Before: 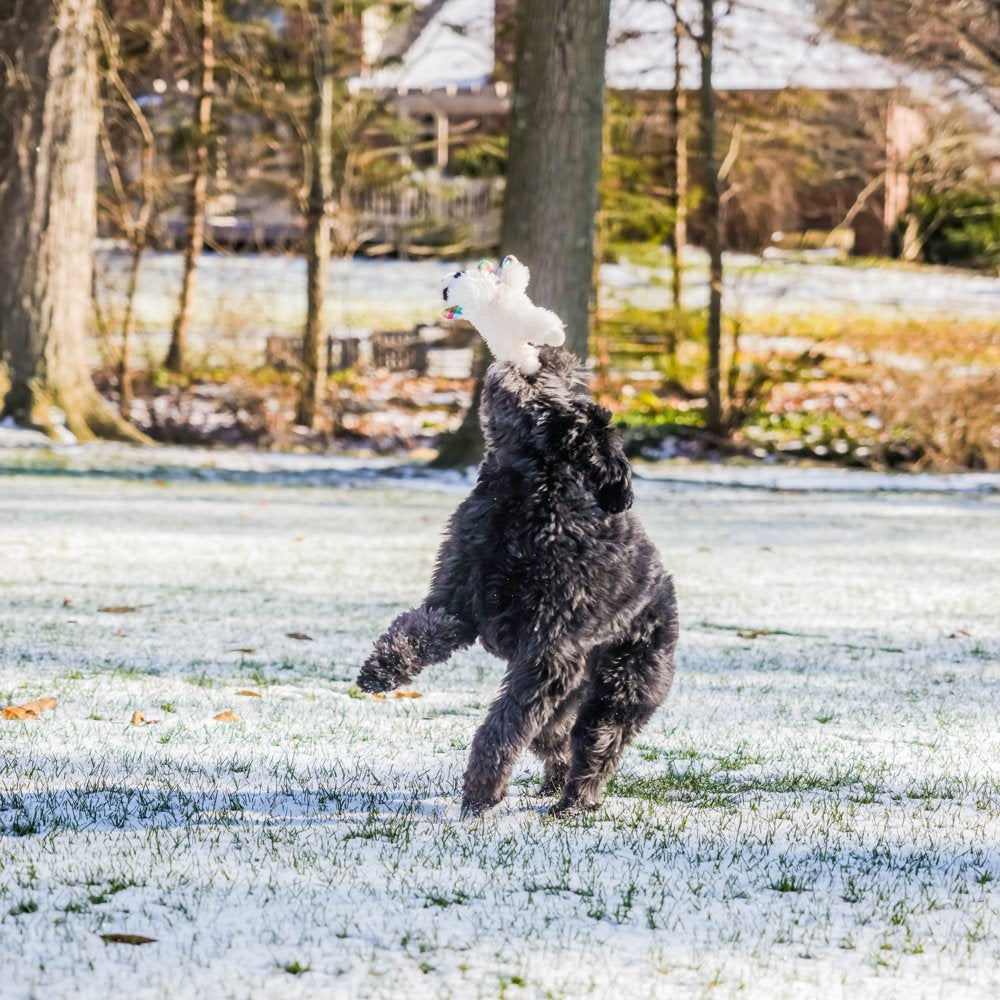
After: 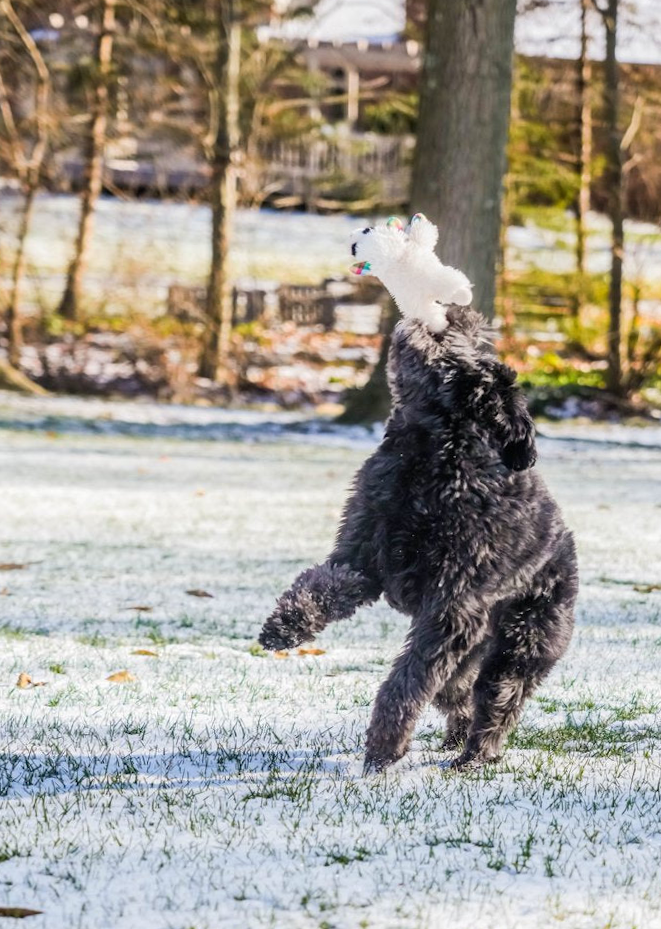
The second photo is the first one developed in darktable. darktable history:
crop and rotate: left 12.673%, right 20.66%
rotate and perspective: rotation 0.679°, lens shift (horizontal) 0.136, crop left 0.009, crop right 0.991, crop top 0.078, crop bottom 0.95
exposure: compensate highlight preservation false
